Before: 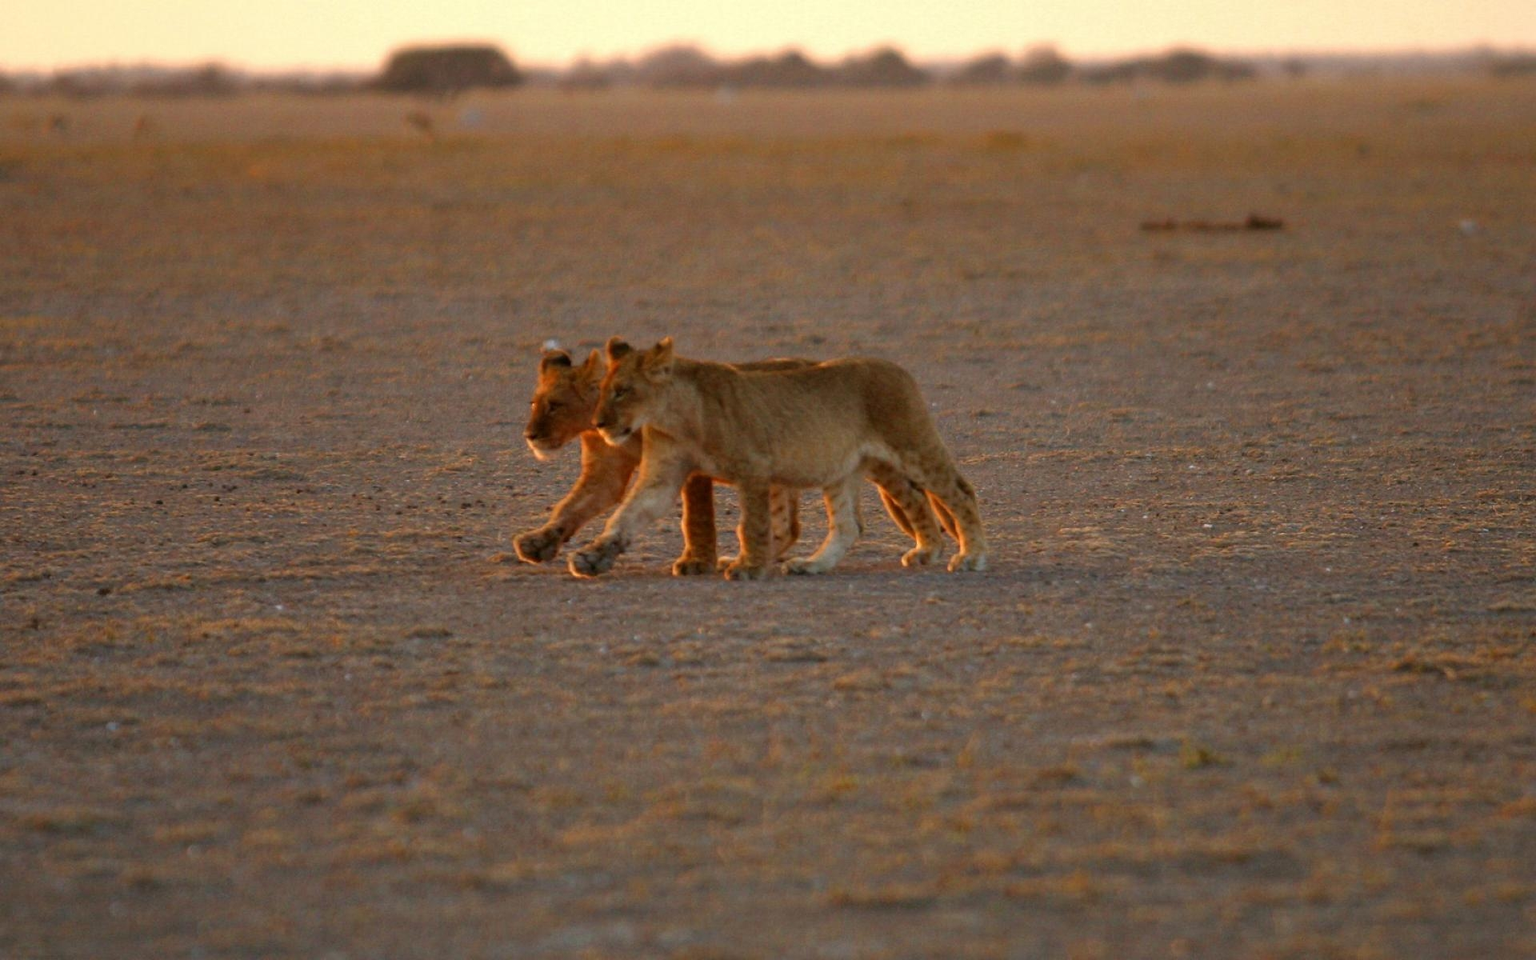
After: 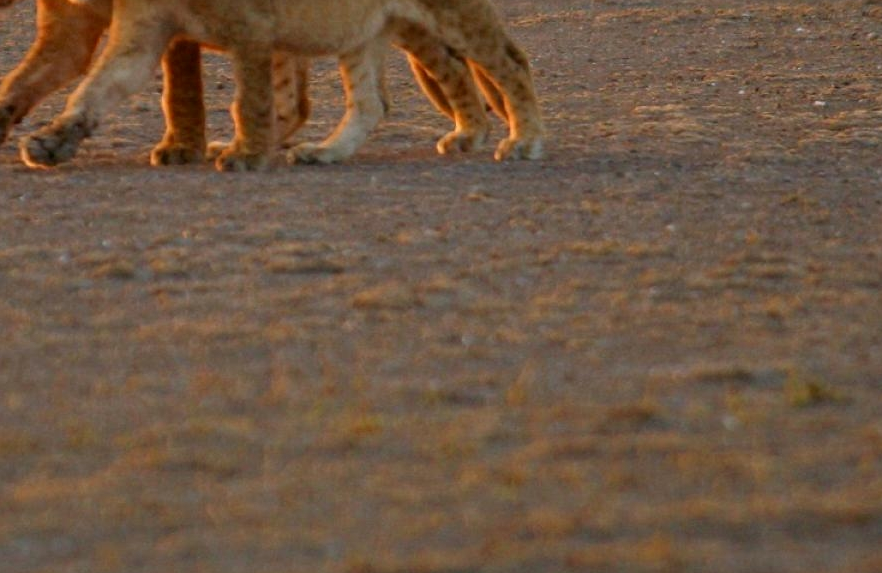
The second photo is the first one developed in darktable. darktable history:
exposure: black level correction 0.001, compensate highlight preservation false
crop: left 35.947%, top 46.171%, right 18.084%, bottom 6.069%
